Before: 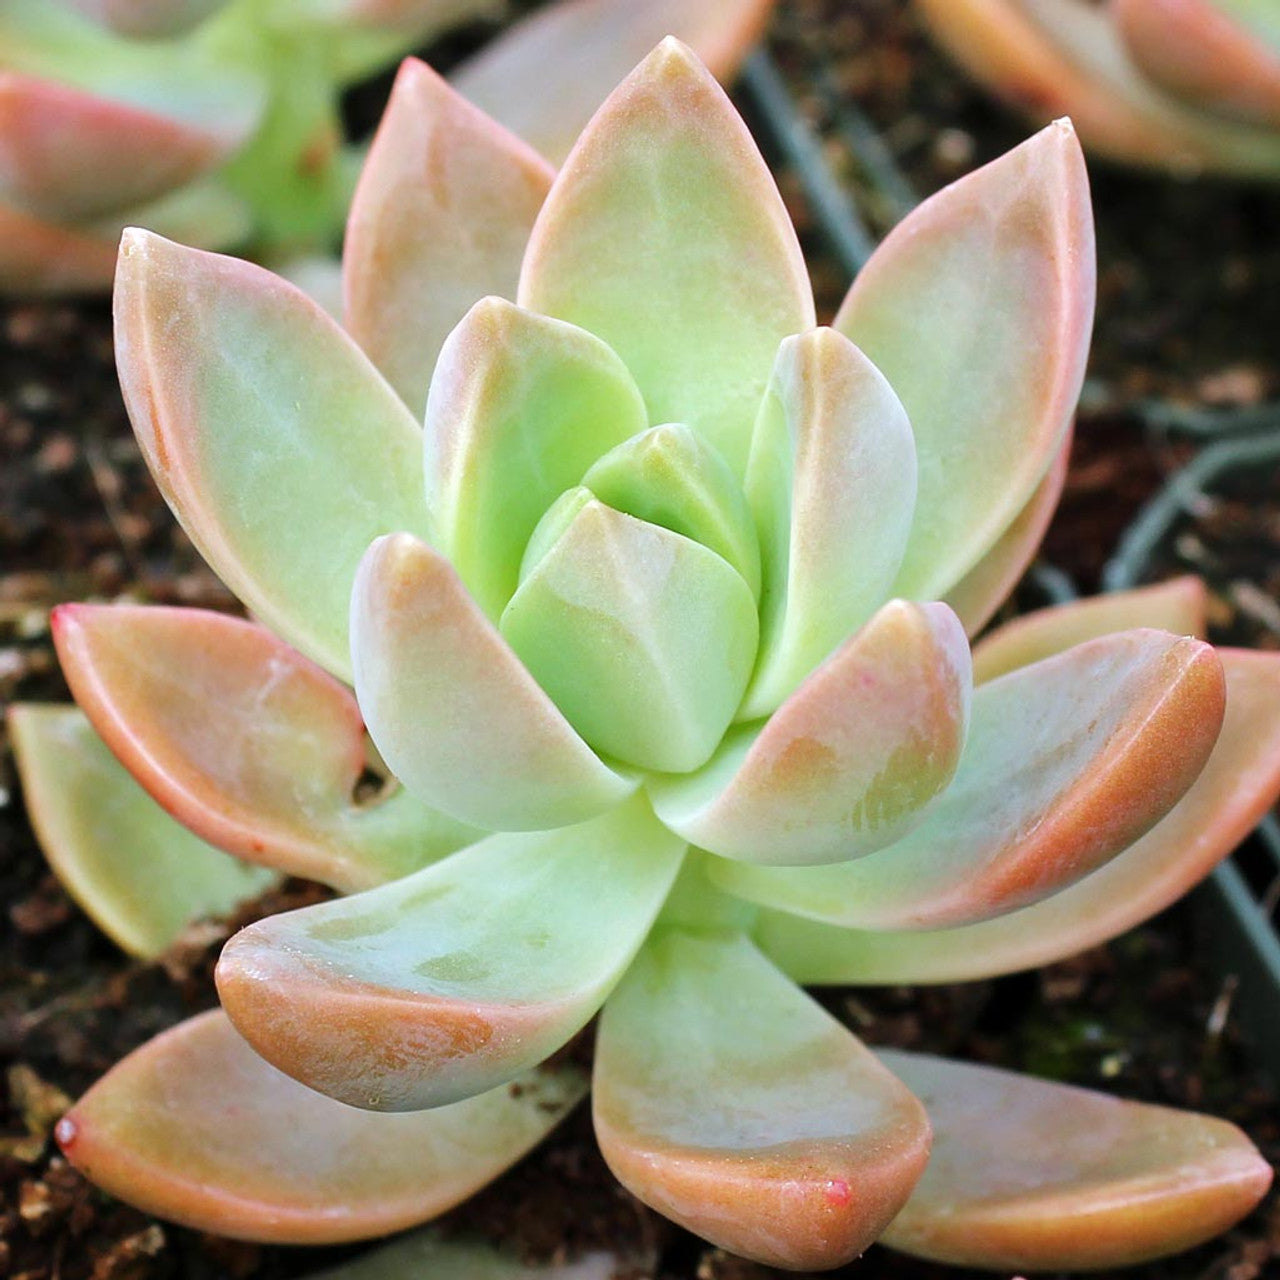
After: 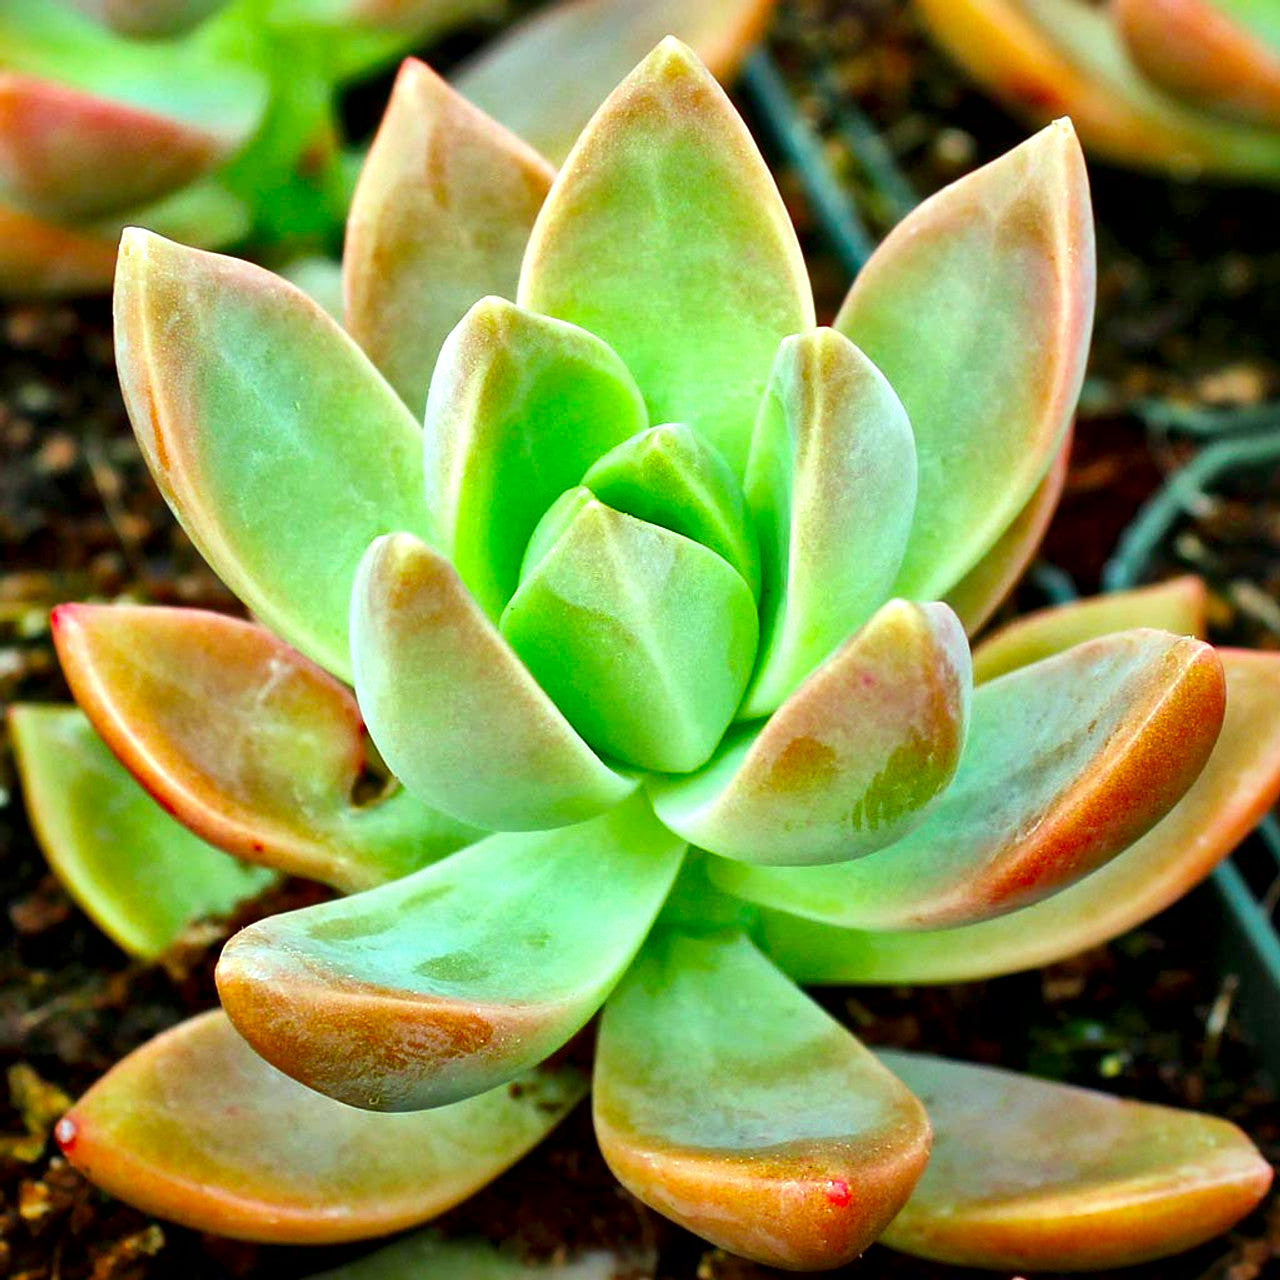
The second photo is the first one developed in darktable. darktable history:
color correction: highlights a* -10.9, highlights b* 9.96, saturation 1.72
local contrast: mode bilateral grid, contrast 45, coarseness 68, detail 211%, midtone range 0.2
